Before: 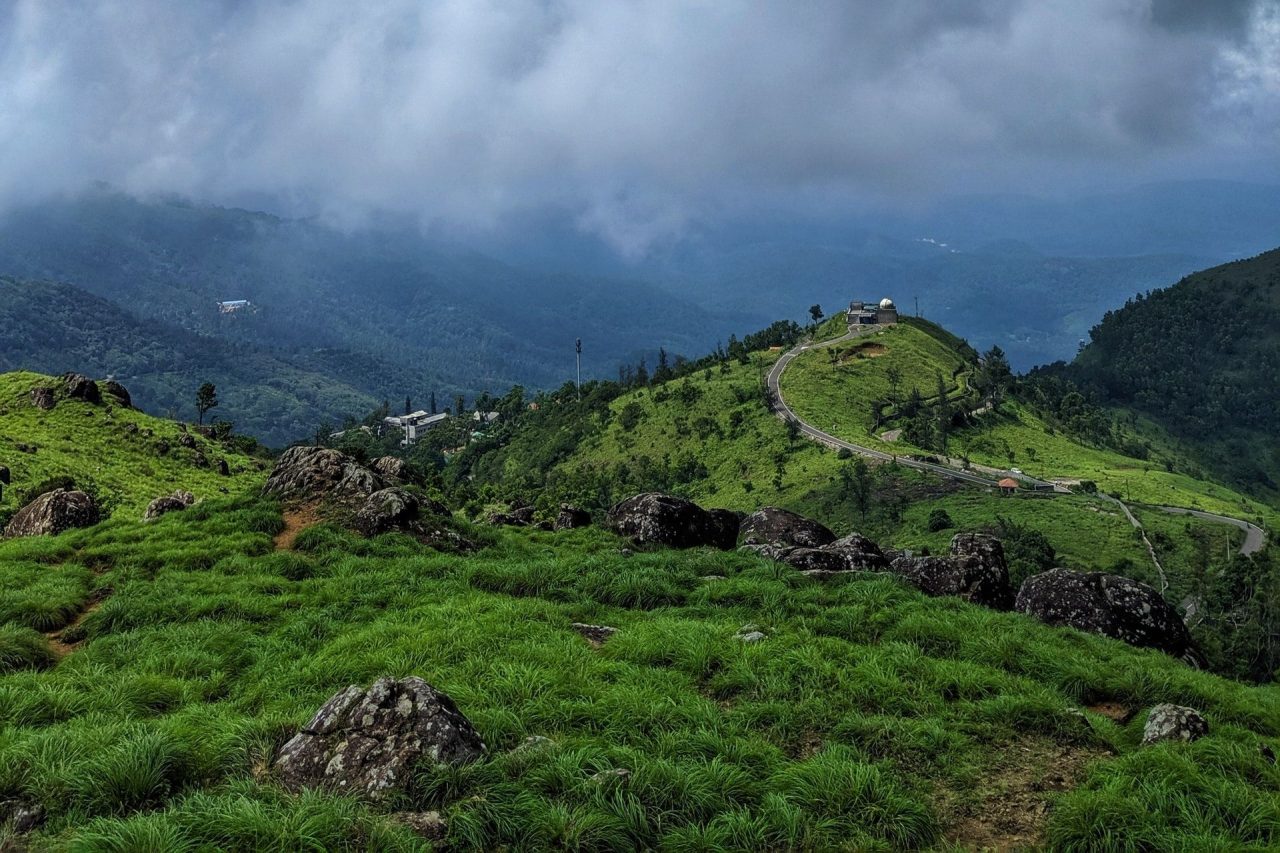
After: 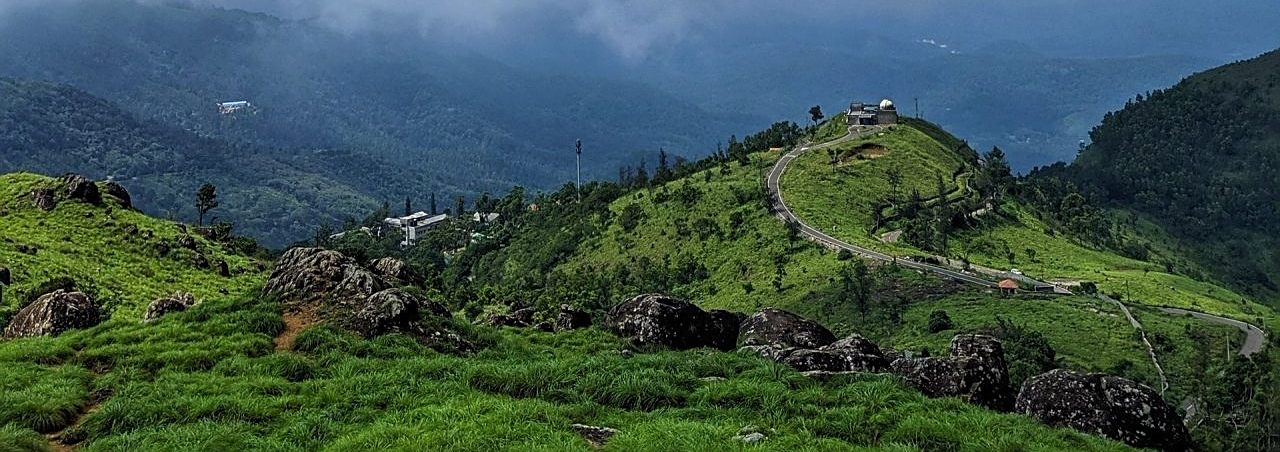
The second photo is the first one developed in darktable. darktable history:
crop and rotate: top 23.377%, bottom 23.584%
sharpen: on, module defaults
